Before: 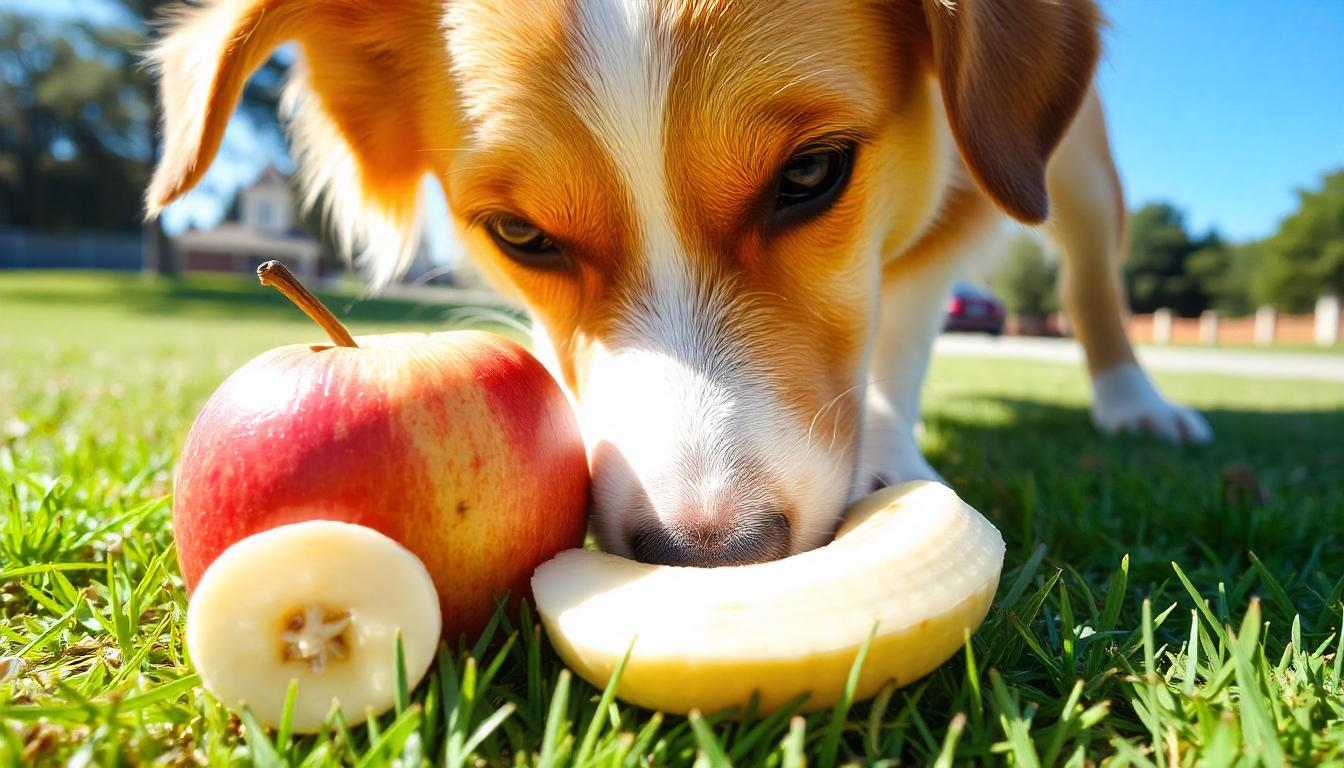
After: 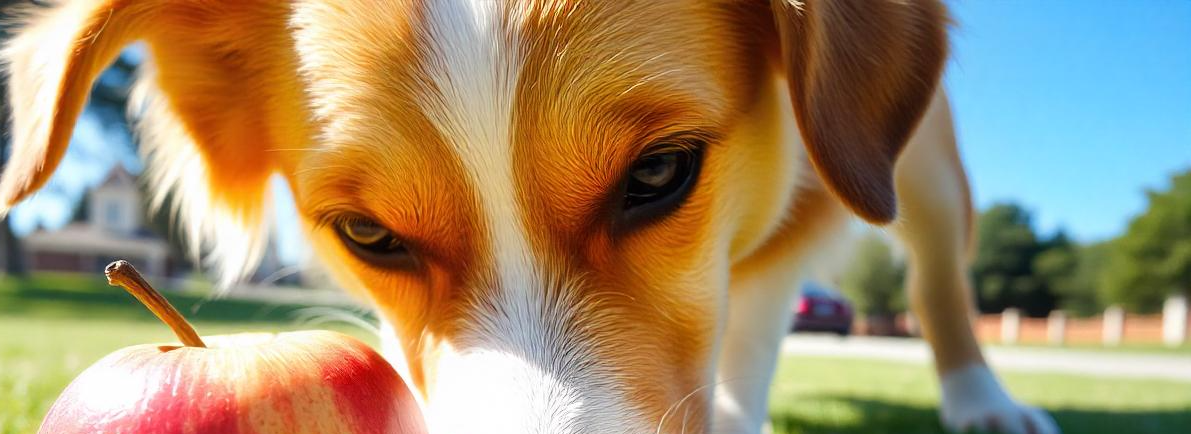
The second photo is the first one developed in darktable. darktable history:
crop and rotate: left 11.347%, bottom 43.442%
exposure: compensate highlight preservation false
